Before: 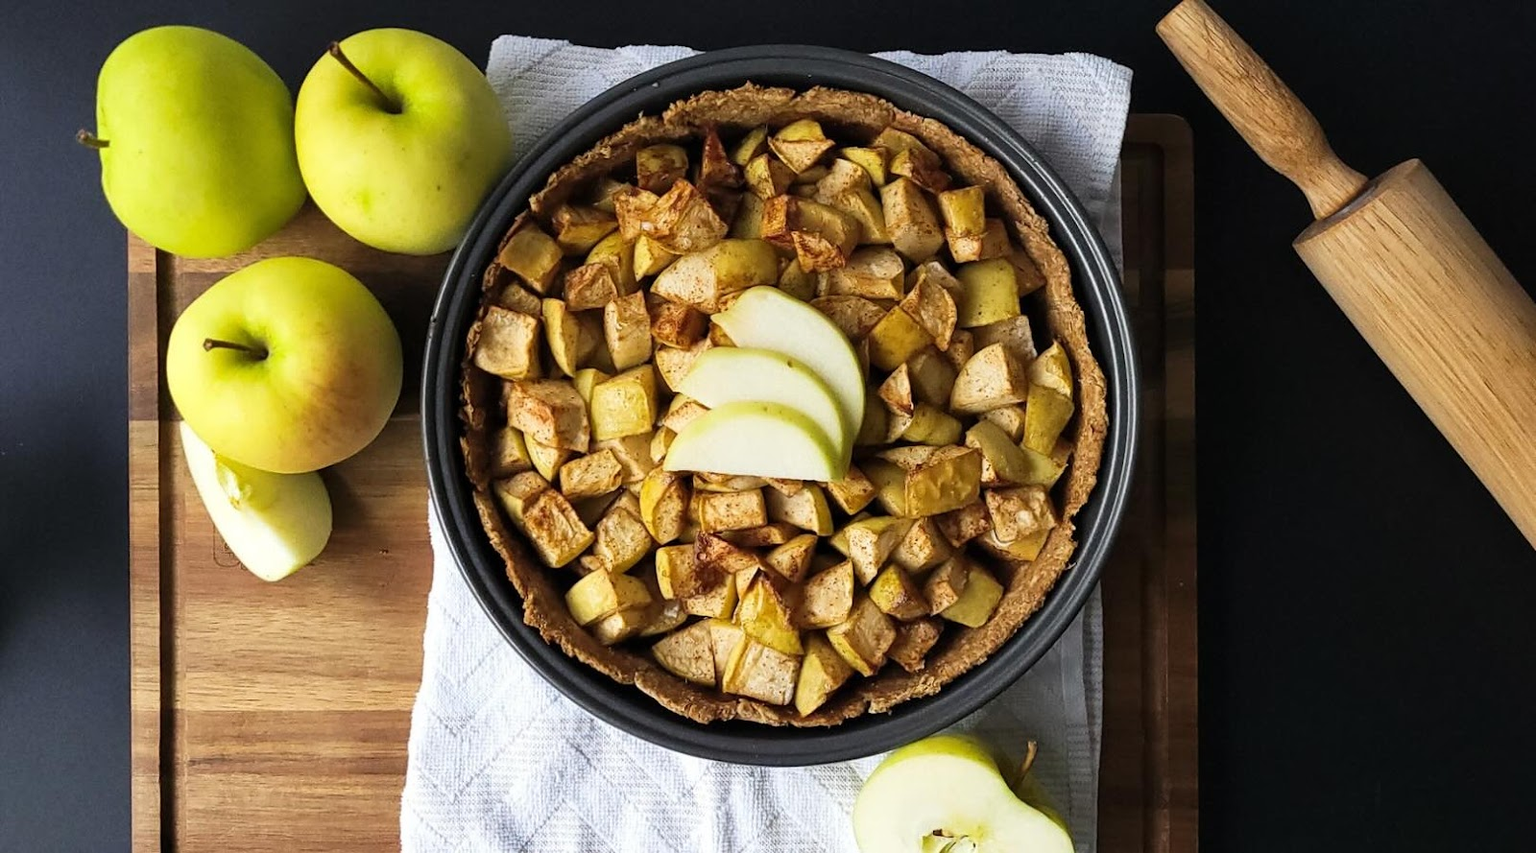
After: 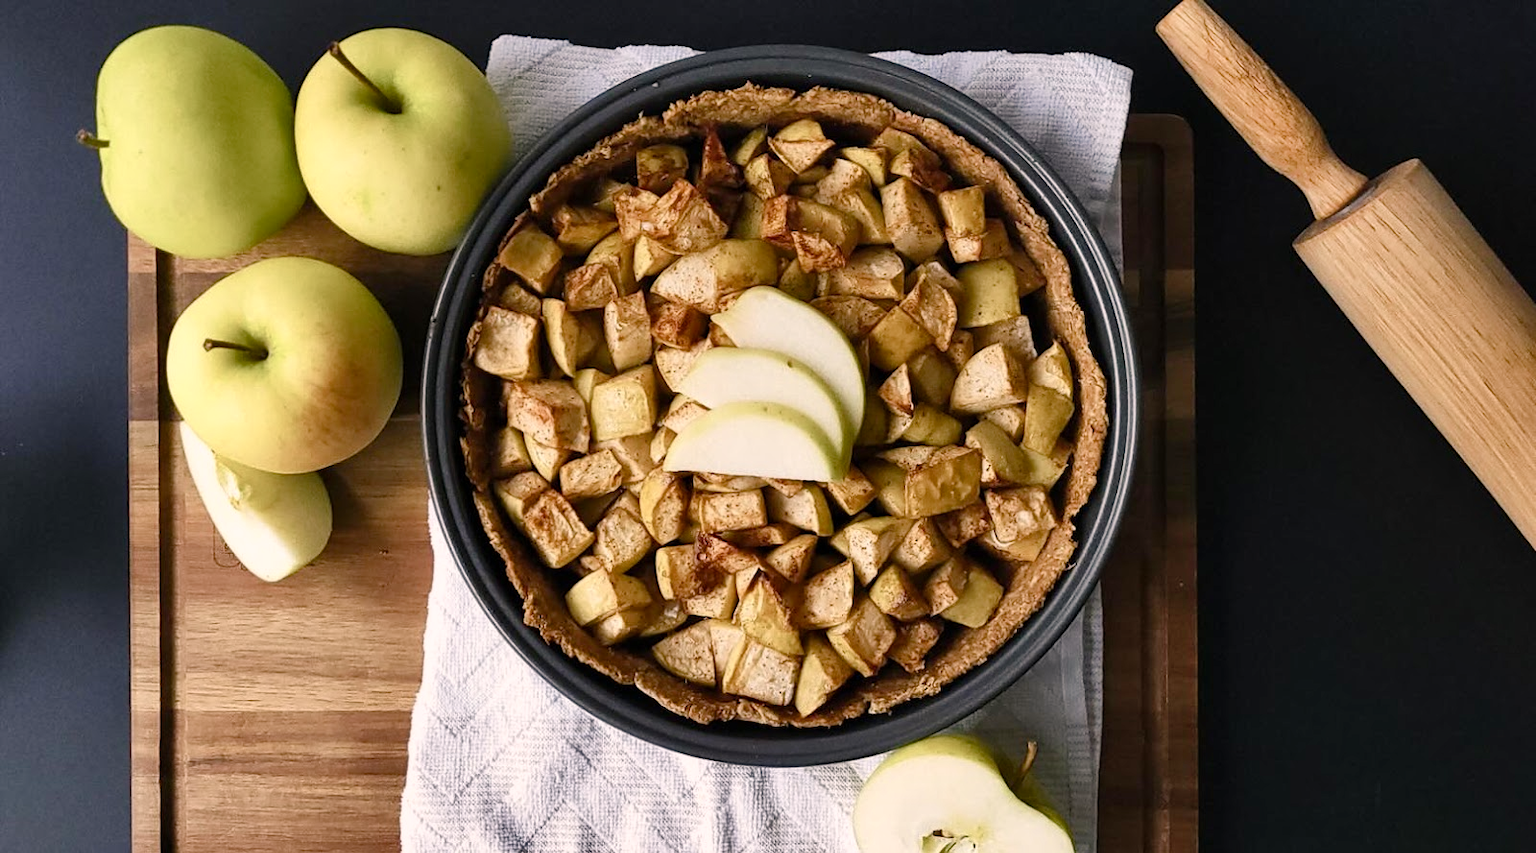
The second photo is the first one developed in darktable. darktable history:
color balance rgb: highlights gain › chroma 2.343%, highlights gain › hue 34.91°, linear chroma grading › global chroma -15.59%, perceptual saturation grading › global saturation 20%, perceptual saturation grading › highlights -49.51%, perceptual saturation grading › shadows 25.301%, global vibrance 20%
exposure: compensate highlight preservation false
shadows and highlights: radius 117.61, shadows 41.67, highlights -61.8, soften with gaussian
